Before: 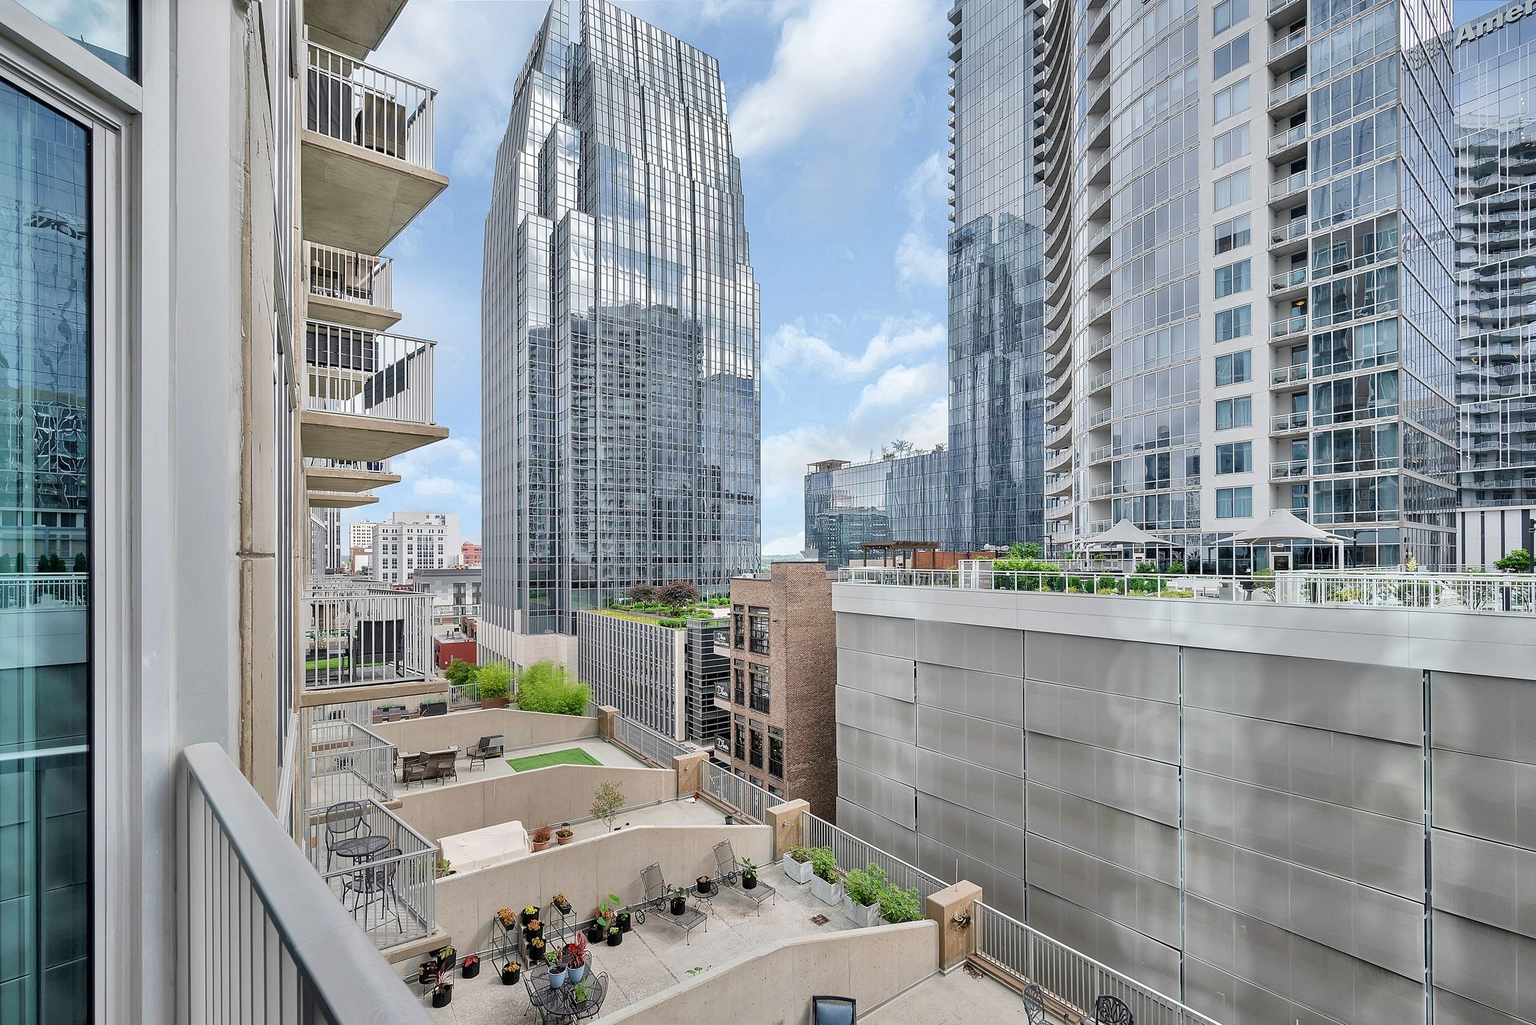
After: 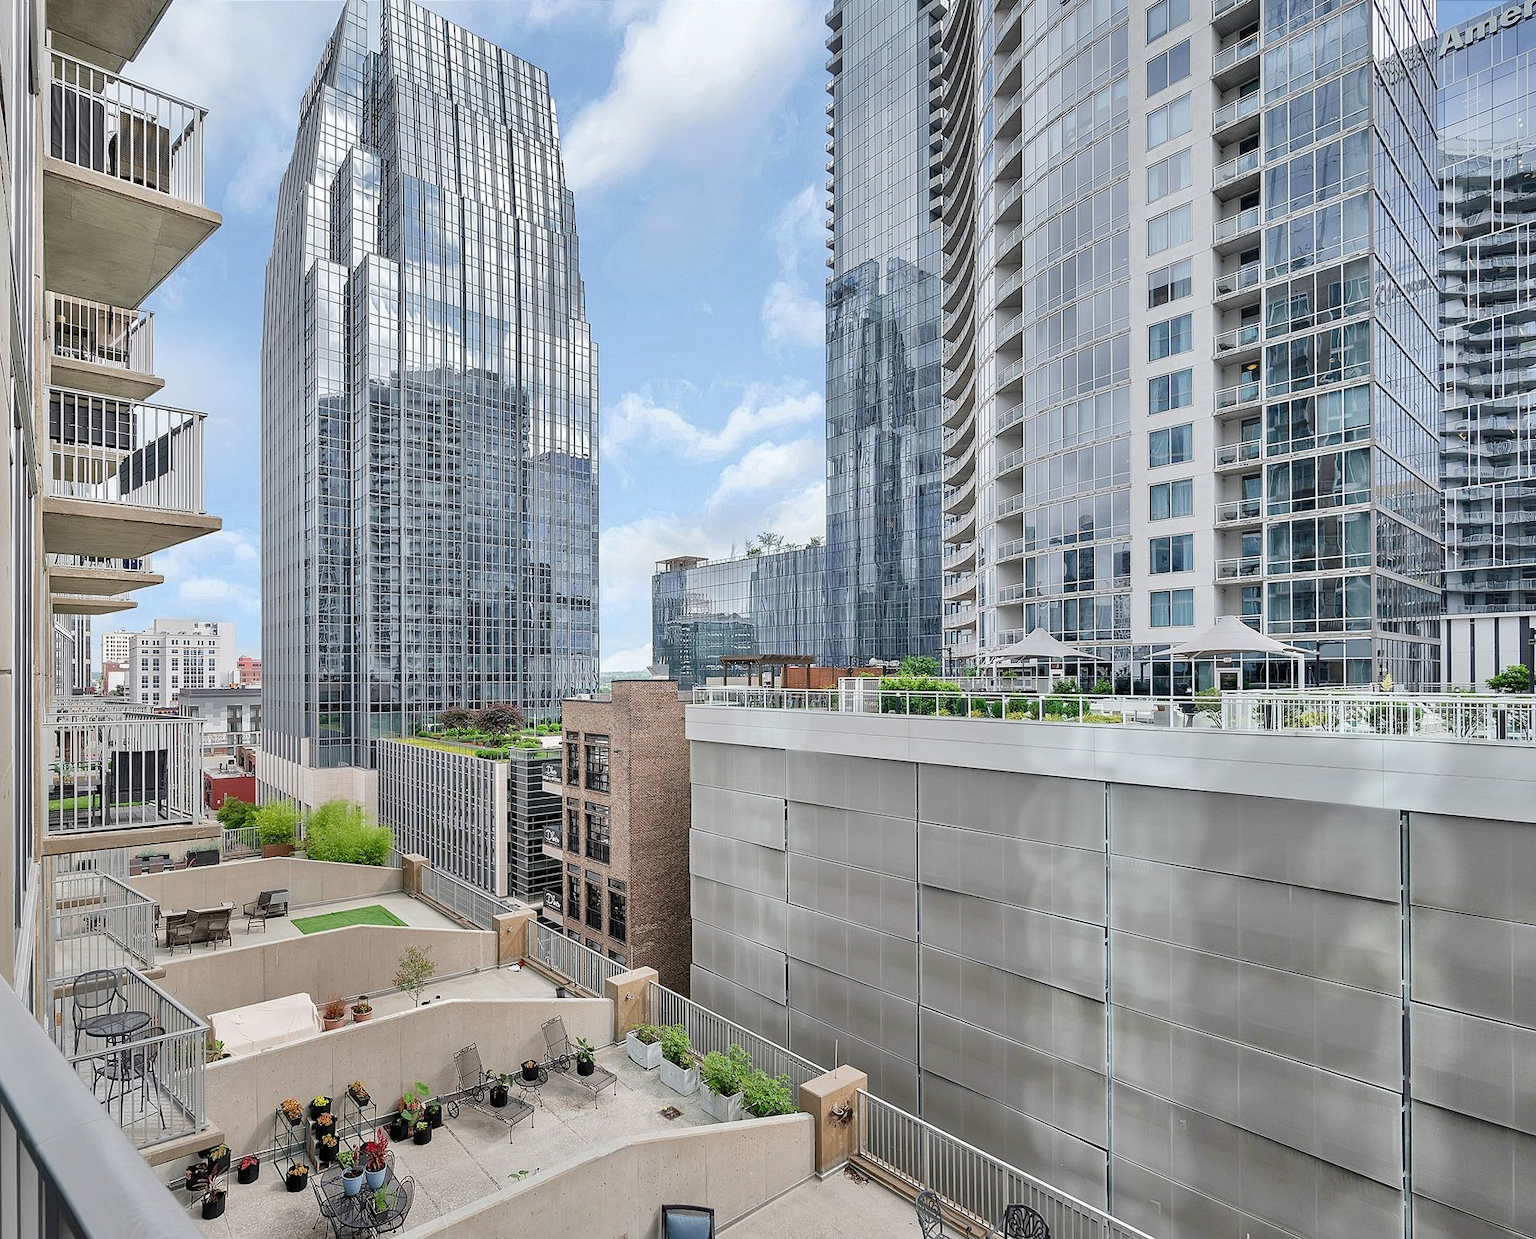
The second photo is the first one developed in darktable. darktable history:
crop: left 17.297%, bottom 0.022%
